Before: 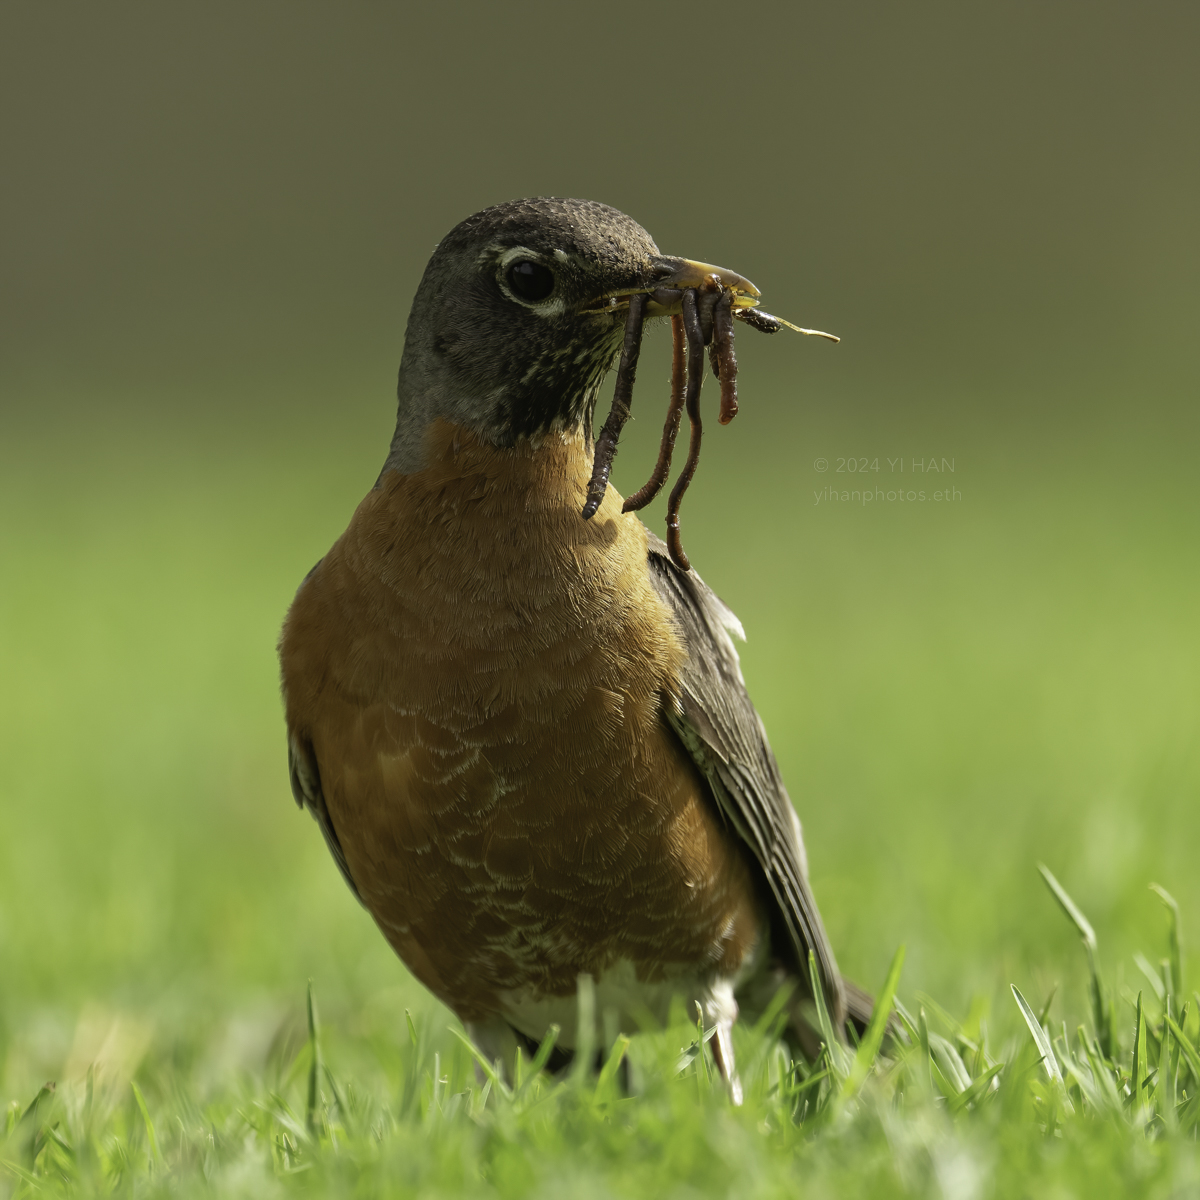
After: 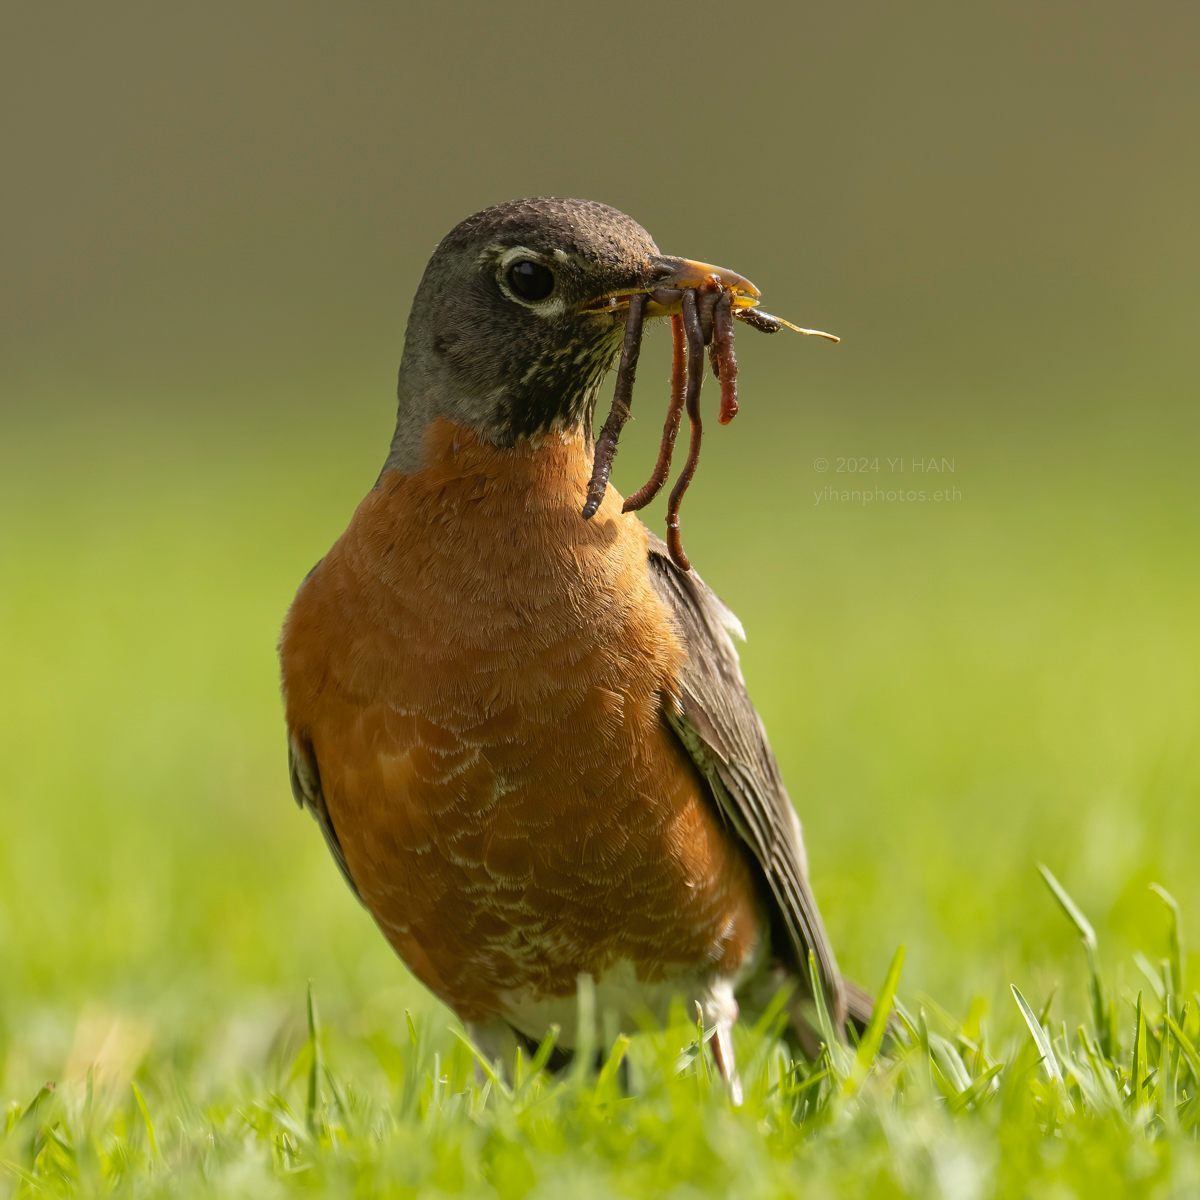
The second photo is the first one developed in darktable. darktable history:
vibrance: on, module defaults
color zones: curves: ch2 [(0, 0.5) (0.143, 0.5) (0.286, 0.489) (0.415, 0.421) (0.571, 0.5) (0.714, 0.5) (0.857, 0.5) (1, 0.5)]
